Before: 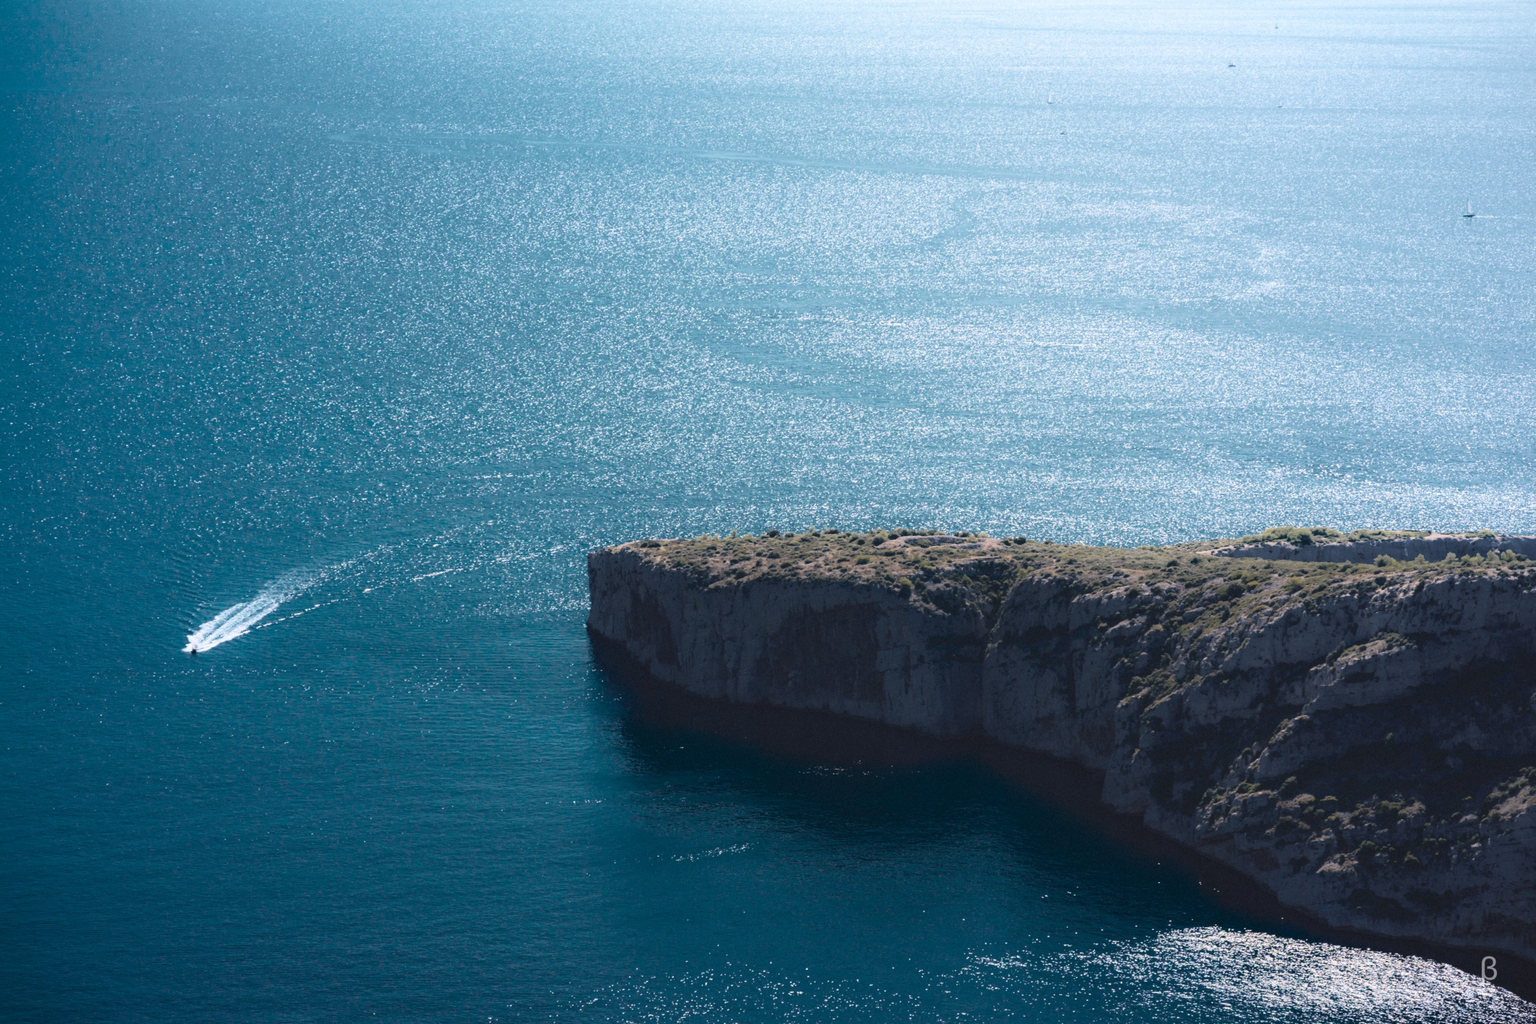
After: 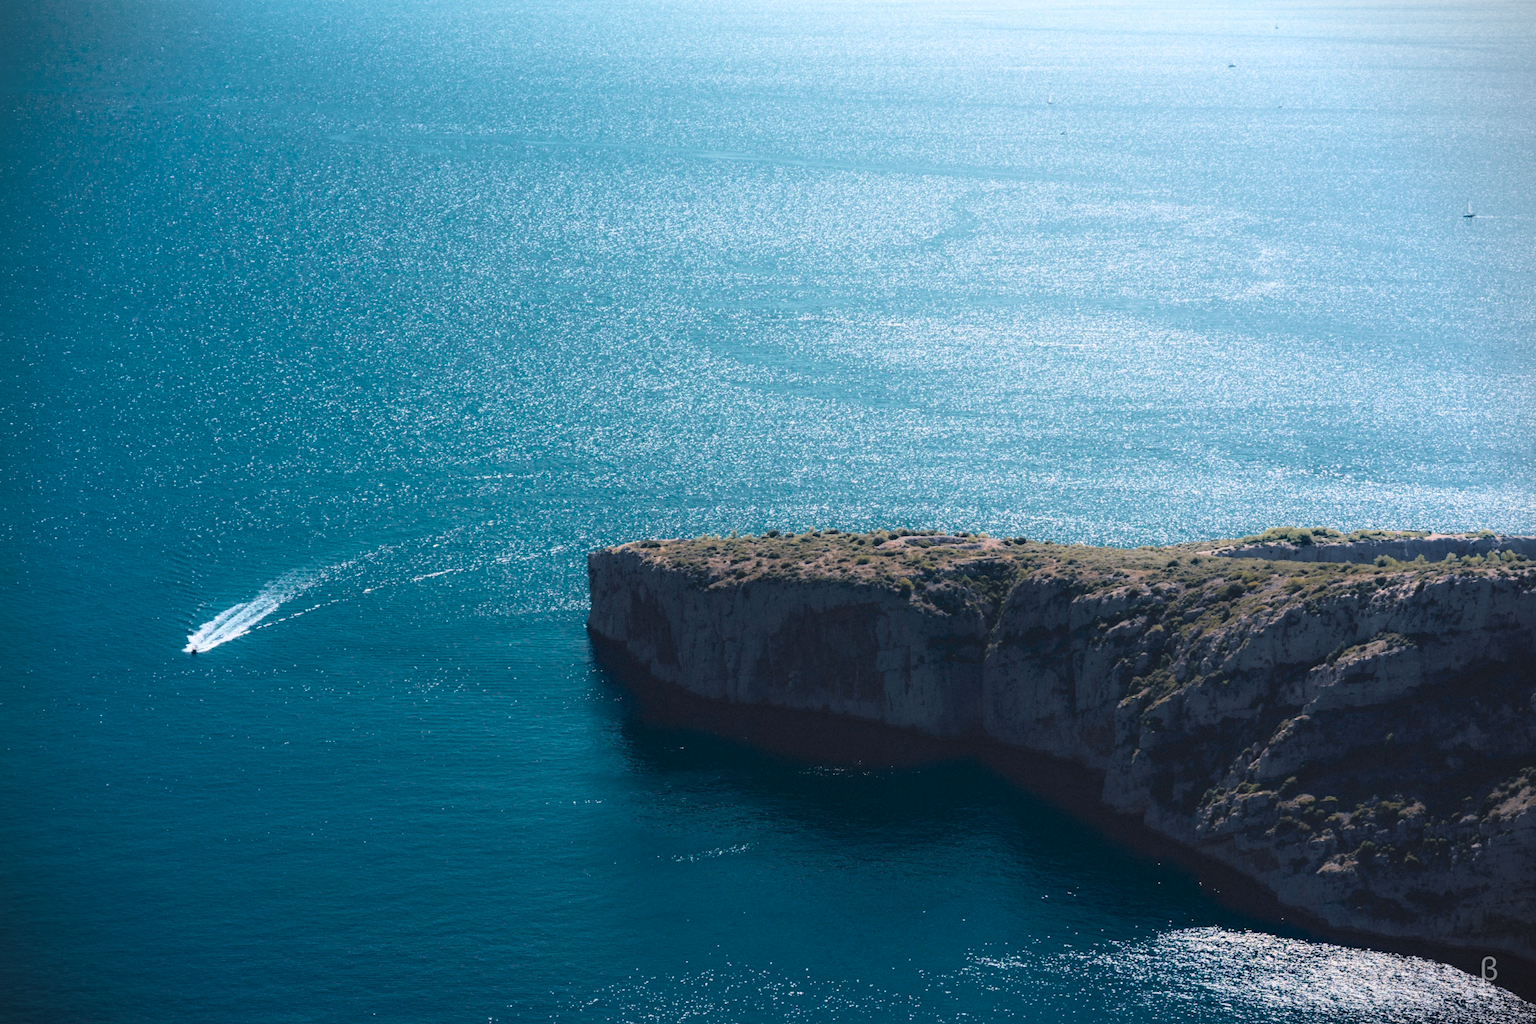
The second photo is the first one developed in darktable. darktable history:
vignetting: fall-off start 91.65%, unbound false
